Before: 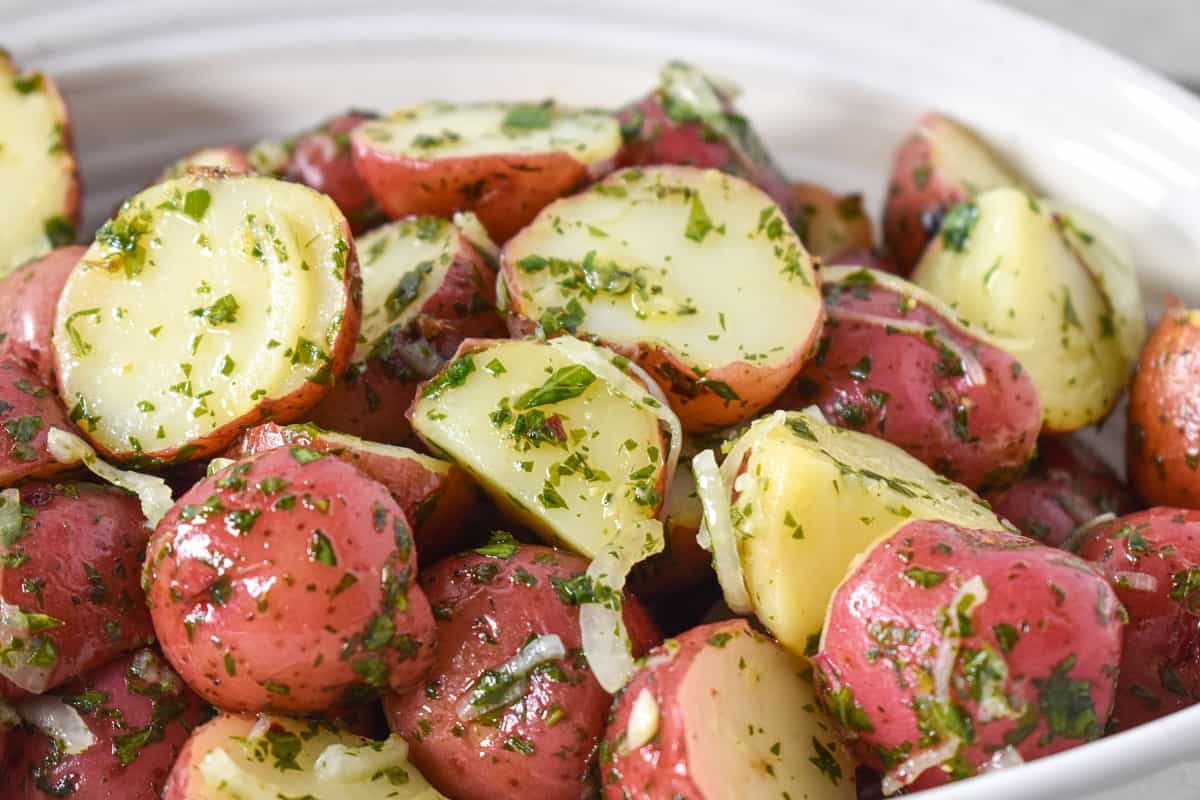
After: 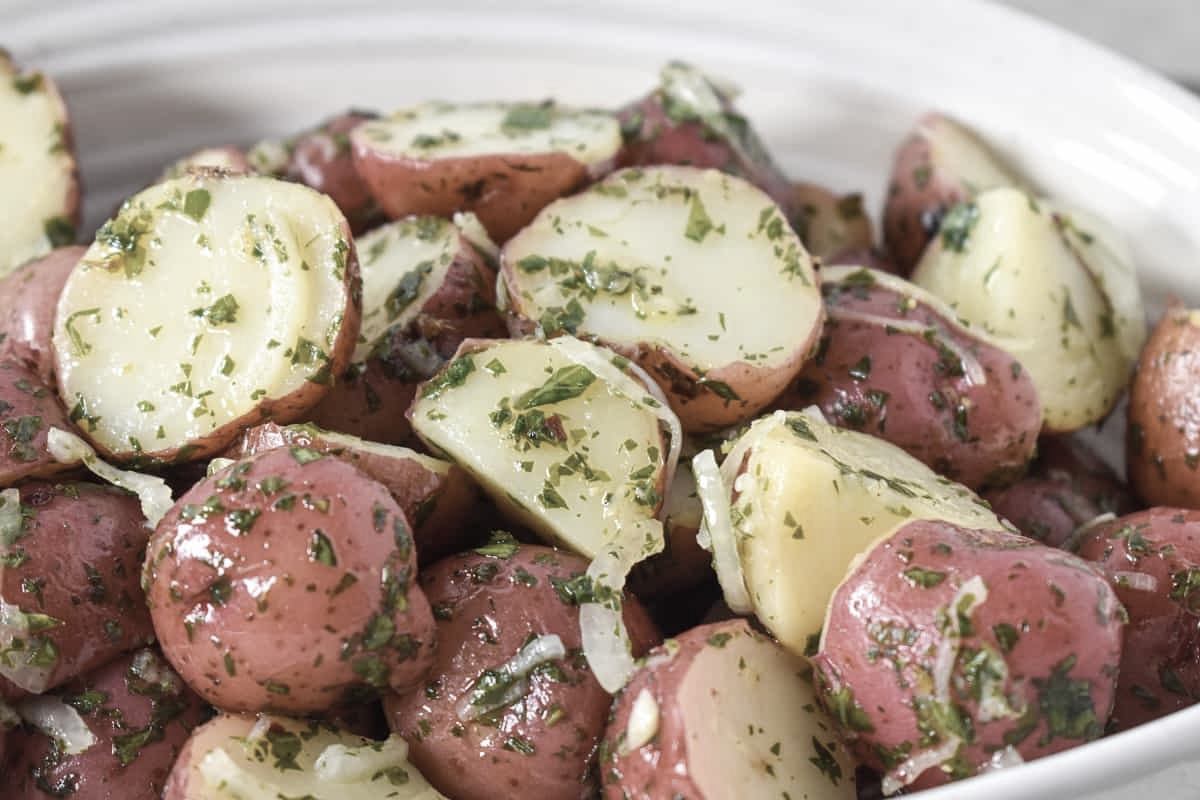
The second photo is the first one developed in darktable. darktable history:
color correction: highlights b* -0.014, saturation 0.515
